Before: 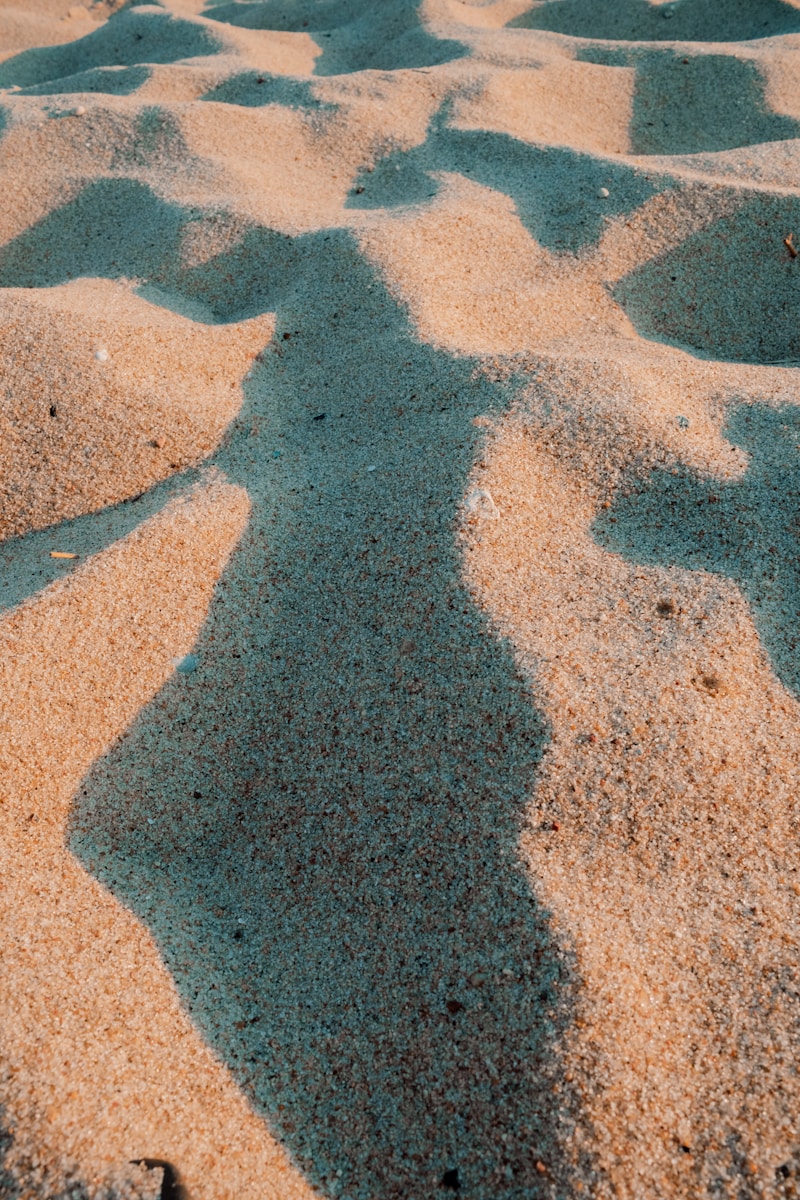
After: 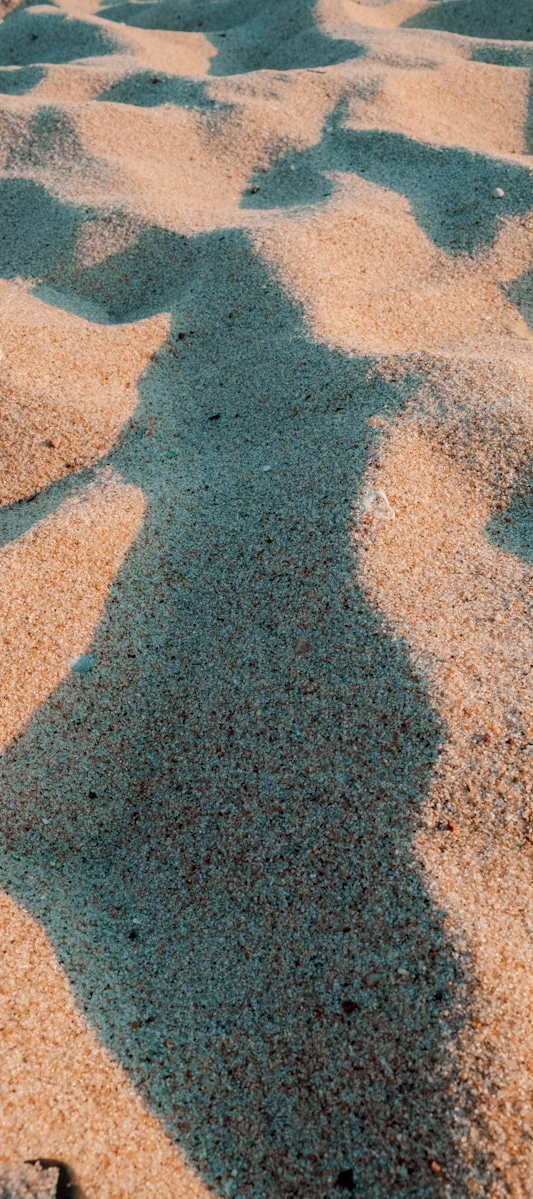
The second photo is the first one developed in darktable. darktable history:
crop and rotate: left 13.342%, right 19.991%
local contrast: highlights 100%, shadows 100%, detail 120%, midtone range 0.2
